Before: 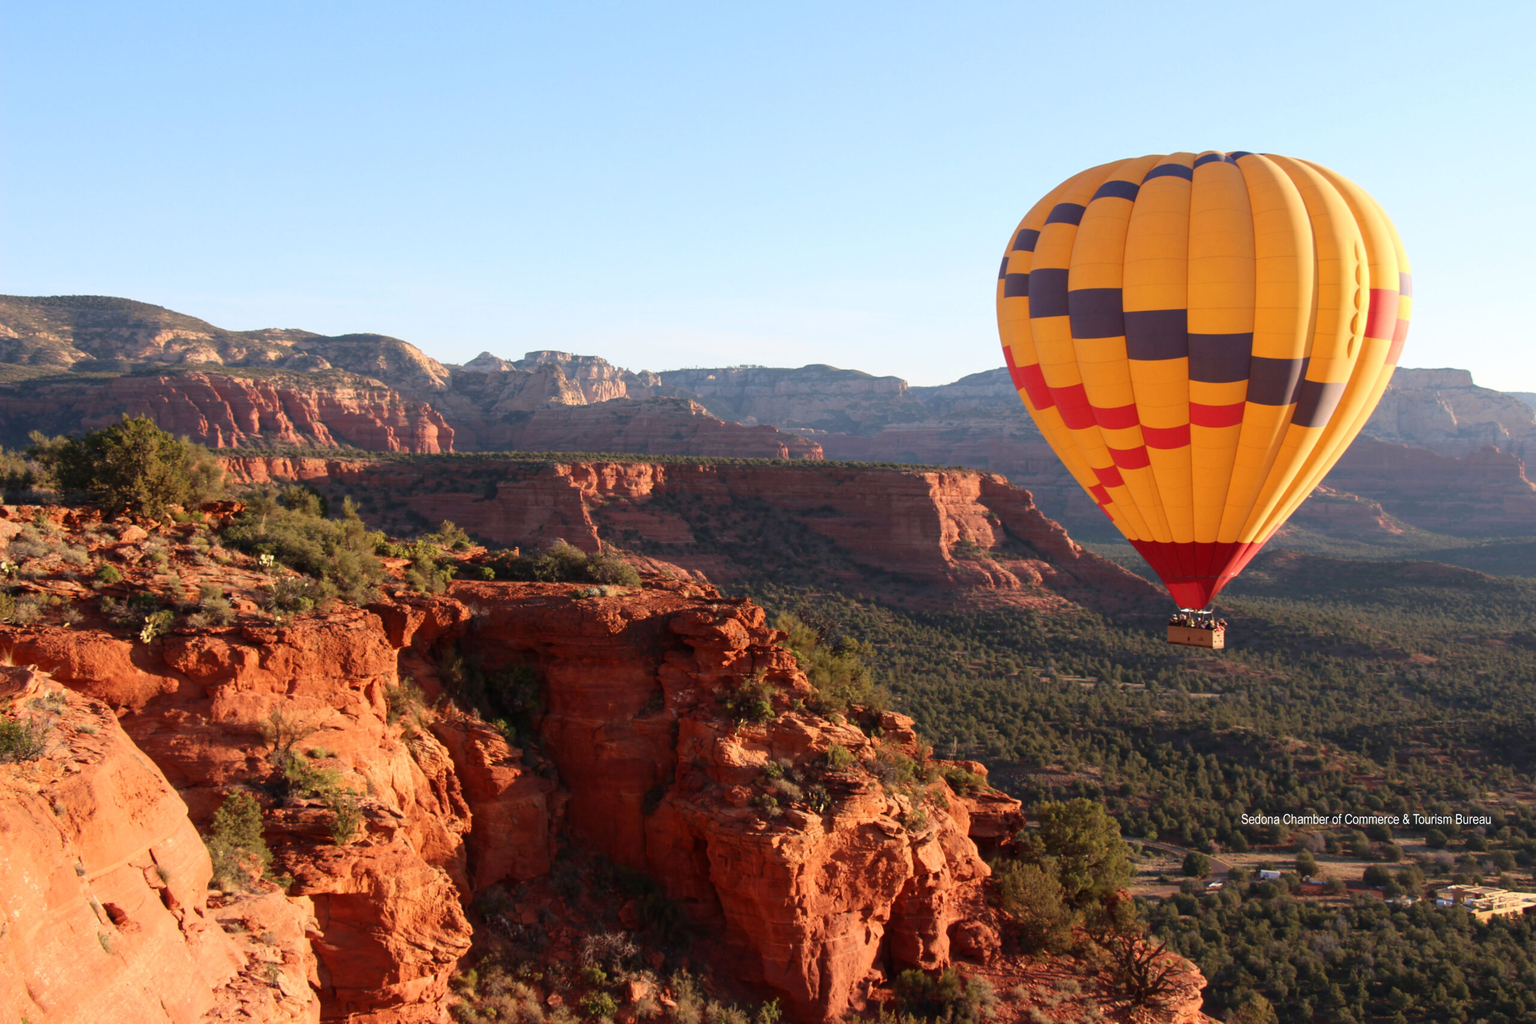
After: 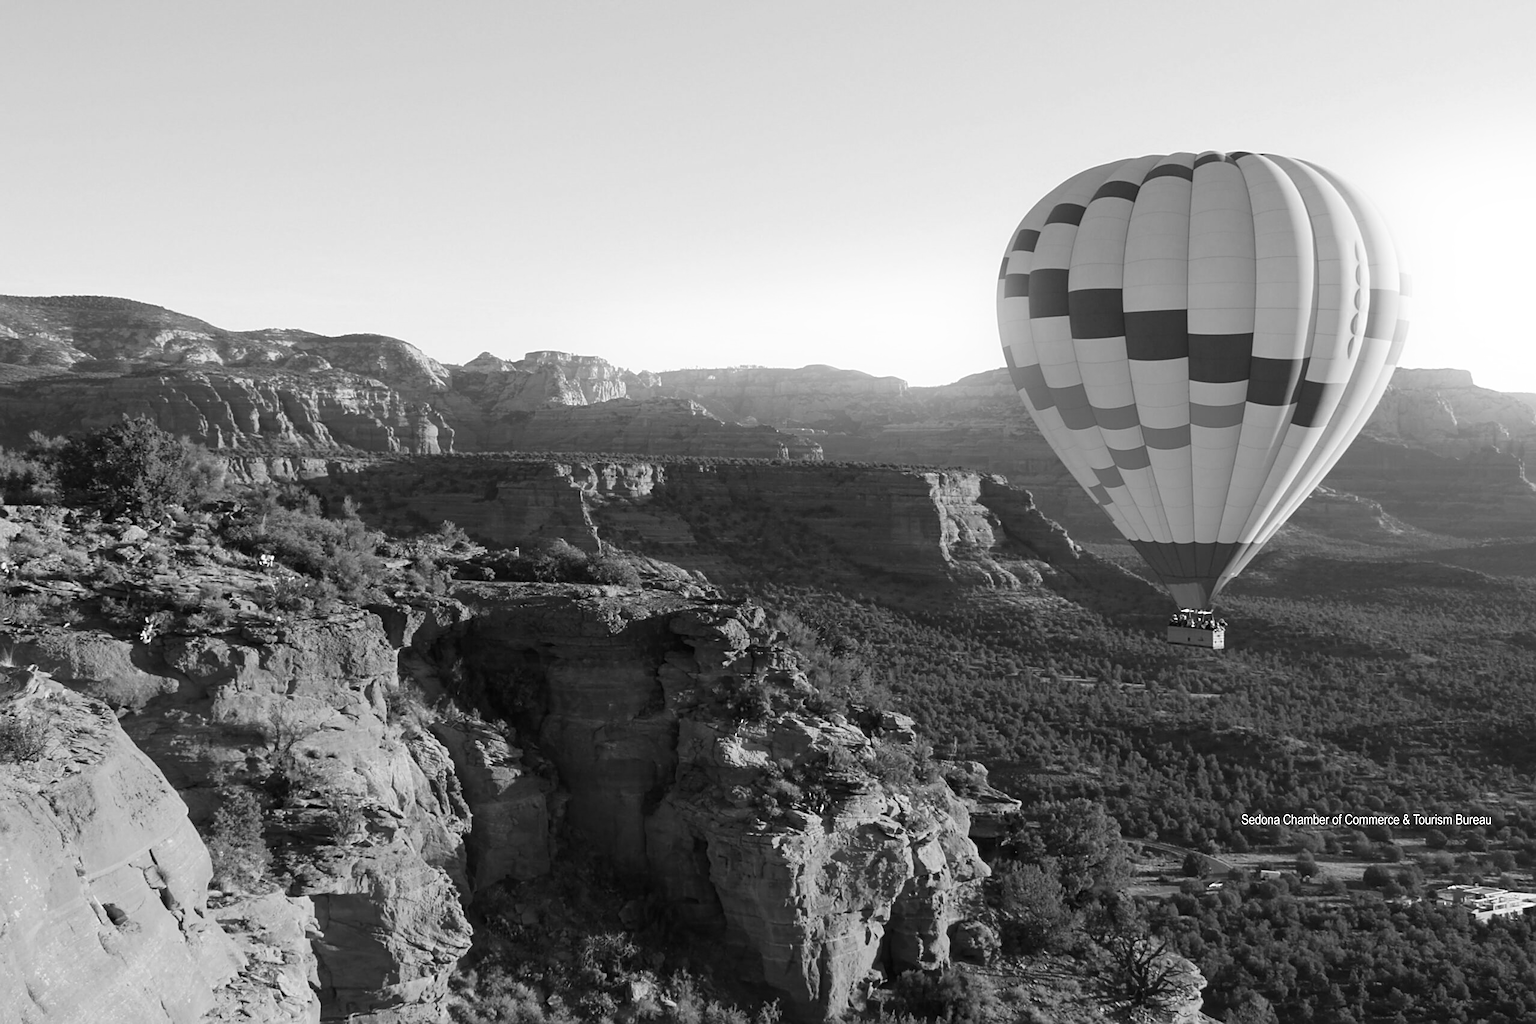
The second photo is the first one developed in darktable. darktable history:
bloom: size 13.65%, threshold 98.39%, strength 4.82%
monochrome: on, module defaults
sharpen: on, module defaults
